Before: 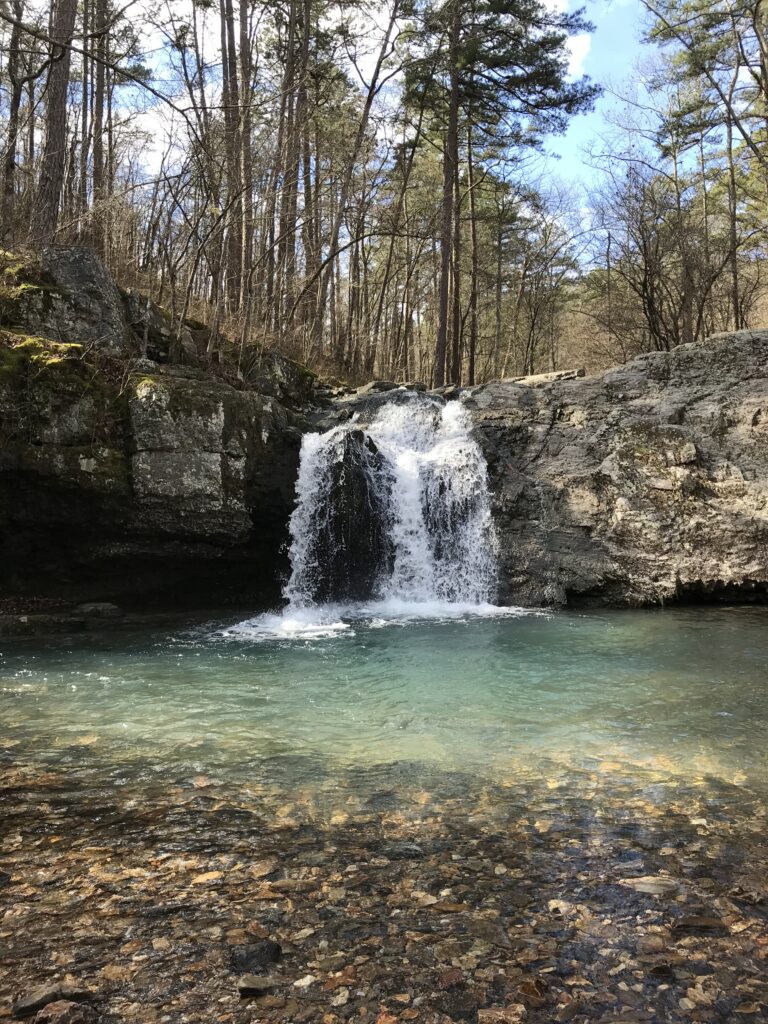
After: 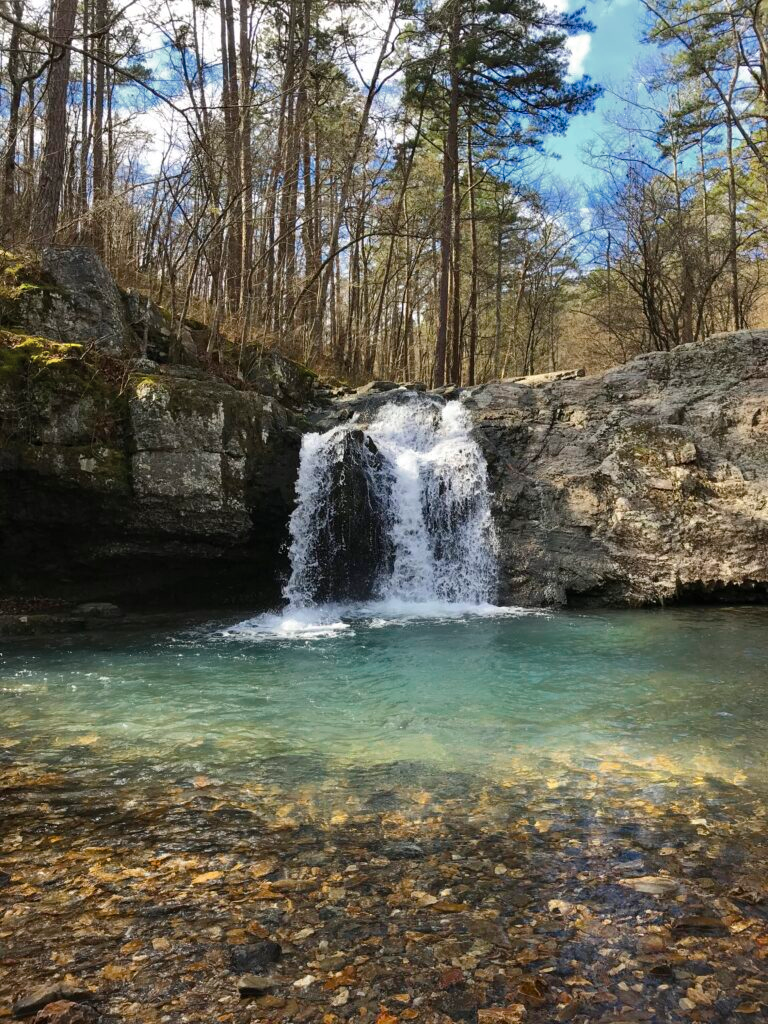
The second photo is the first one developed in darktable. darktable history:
color balance rgb: linear chroma grading › global chroma 42.263%, perceptual saturation grading › global saturation 6.893%, perceptual saturation grading › shadows 5.101%
color zones: curves: ch0 [(0, 0.5) (0.125, 0.4) (0.25, 0.5) (0.375, 0.4) (0.5, 0.4) (0.625, 0.35) (0.75, 0.35) (0.875, 0.5)]; ch1 [(0, 0.35) (0.125, 0.45) (0.25, 0.35) (0.375, 0.35) (0.5, 0.35) (0.625, 0.35) (0.75, 0.45) (0.875, 0.35)]; ch2 [(0, 0.6) (0.125, 0.5) (0.25, 0.5) (0.375, 0.6) (0.5, 0.6) (0.625, 0.5) (0.75, 0.5) (0.875, 0.5)]
